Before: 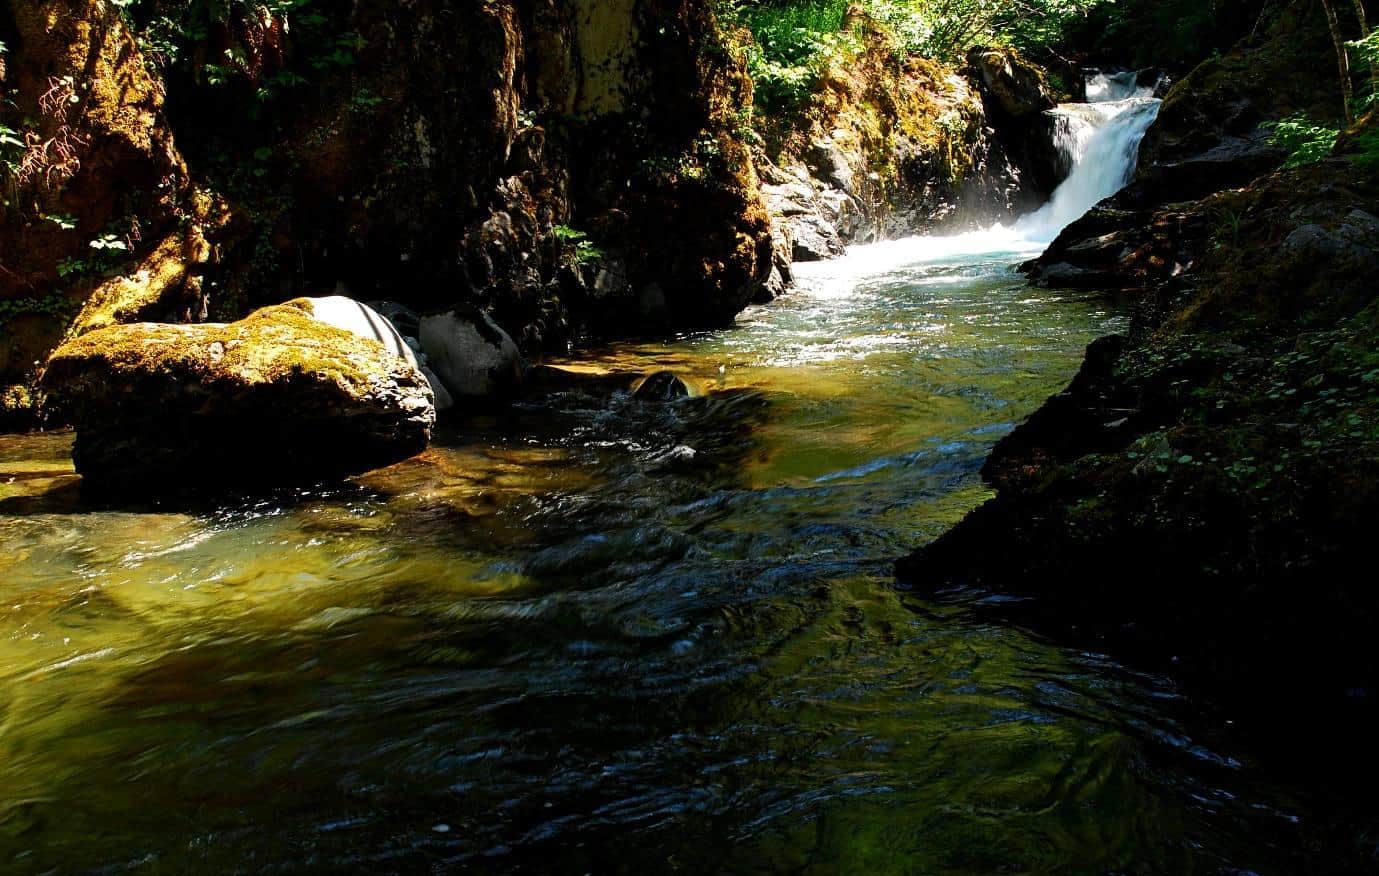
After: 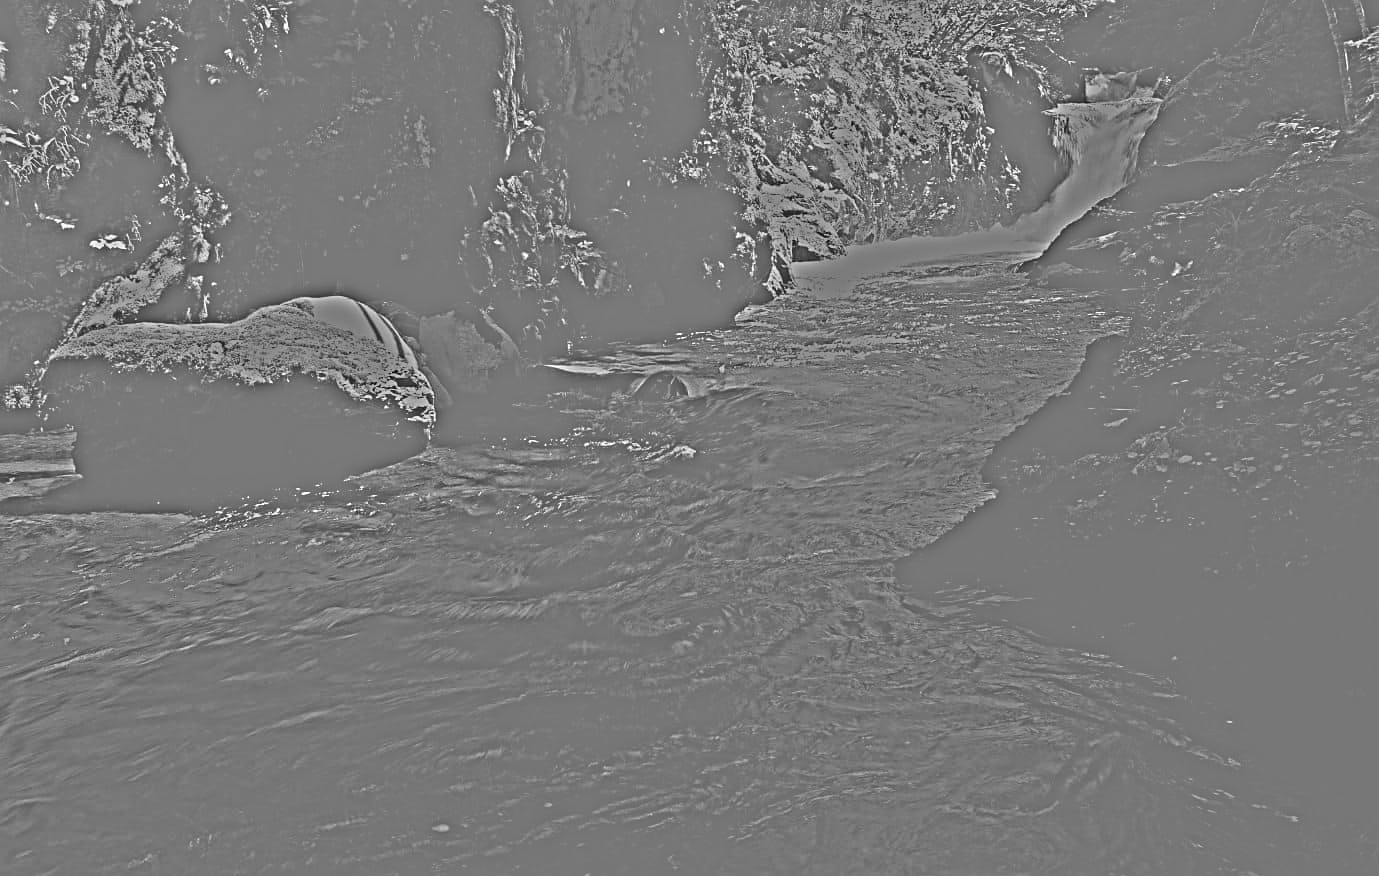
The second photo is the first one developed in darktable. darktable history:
bloom: size 38%, threshold 95%, strength 30%
sharpen: on, module defaults
highpass: sharpness 25.84%, contrast boost 14.94%
color zones: curves: ch1 [(0, 0.831) (0.08, 0.771) (0.157, 0.268) (0.241, 0.207) (0.562, -0.005) (0.714, -0.013) (0.876, 0.01) (1, 0.831)]
